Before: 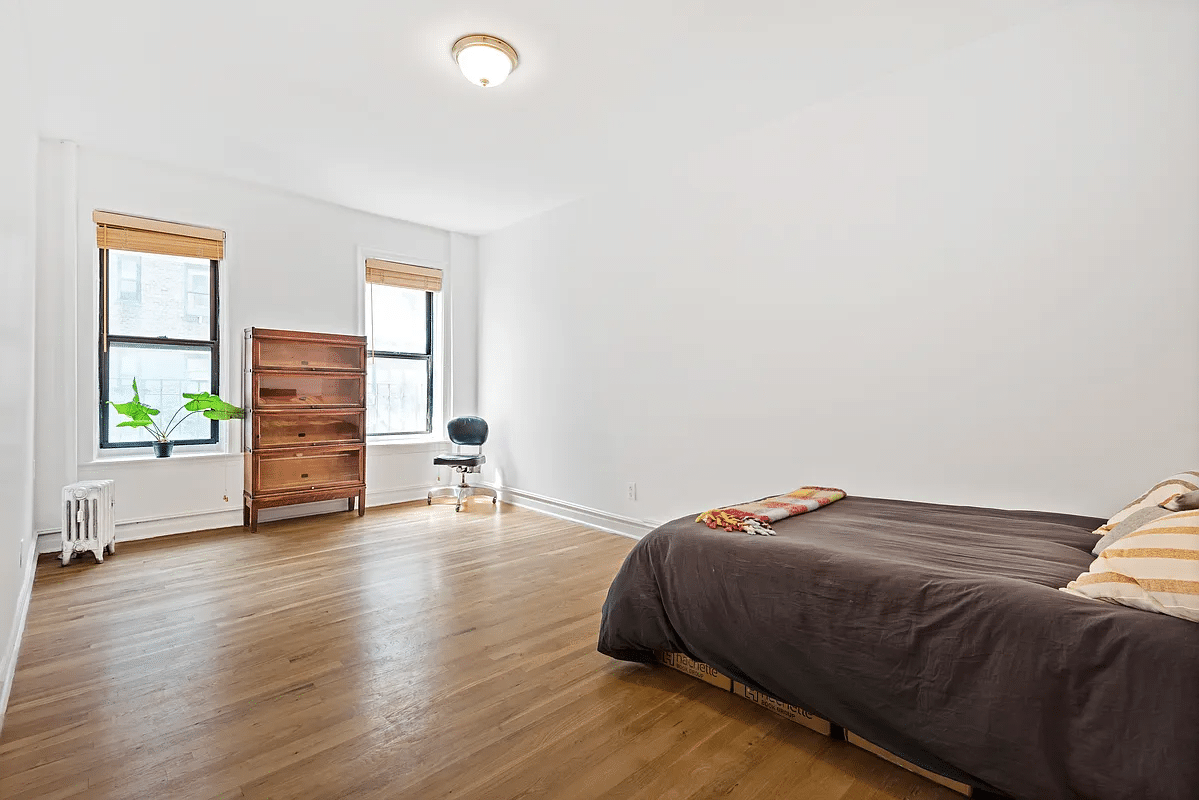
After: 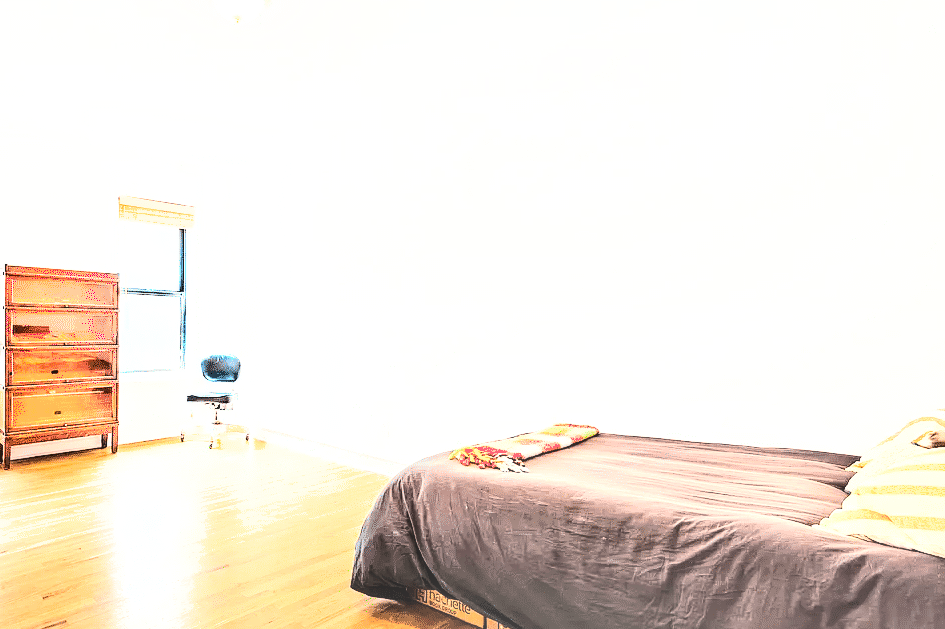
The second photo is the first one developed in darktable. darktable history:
contrast brightness saturation: saturation 0.18
exposure: black level correction -0.023, exposure 1.397 EV, compensate highlight preservation false
rgb curve: curves: ch0 [(0, 0) (0.21, 0.15) (0.24, 0.21) (0.5, 0.75) (0.75, 0.96) (0.89, 0.99) (1, 1)]; ch1 [(0, 0.02) (0.21, 0.13) (0.25, 0.2) (0.5, 0.67) (0.75, 0.9) (0.89, 0.97) (1, 1)]; ch2 [(0, 0.02) (0.21, 0.13) (0.25, 0.2) (0.5, 0.67) (0.75, 0.9) (0.89, 0.97) (1, 1)], compensate middle gray true
crop and rotate: left 20.74%, top 7.912%, right 0.375%, bottom 13.378%
shadows and highlights: soften with gaussian
local contrast: detail 130%
